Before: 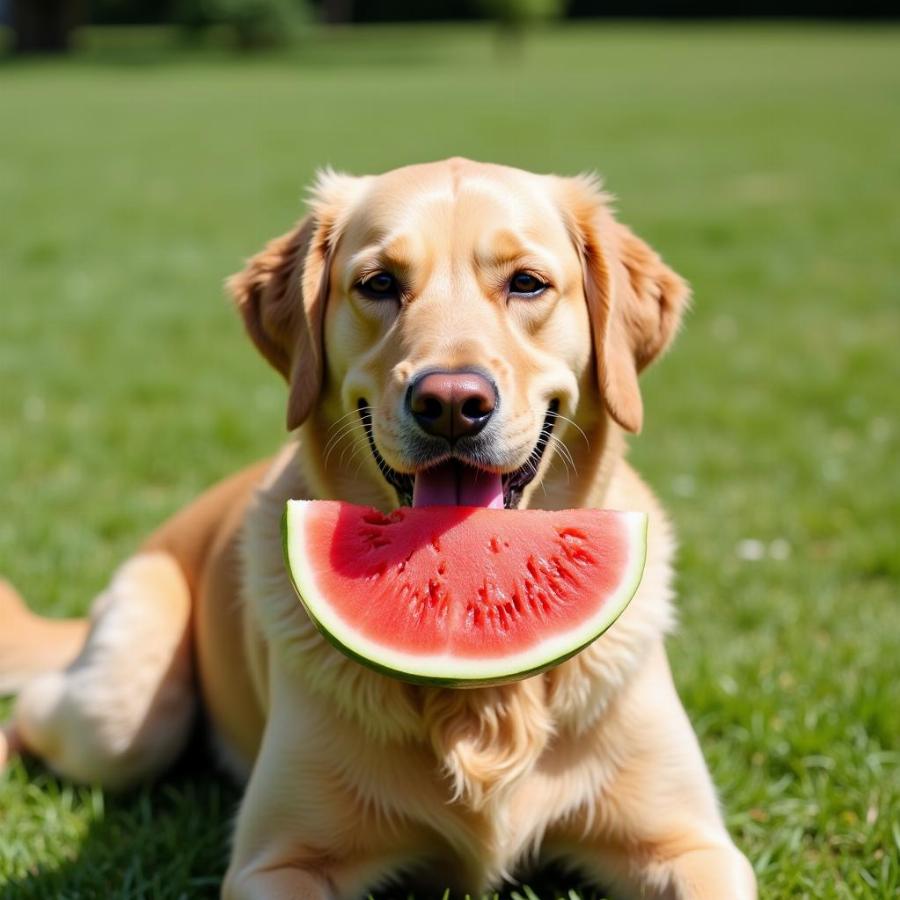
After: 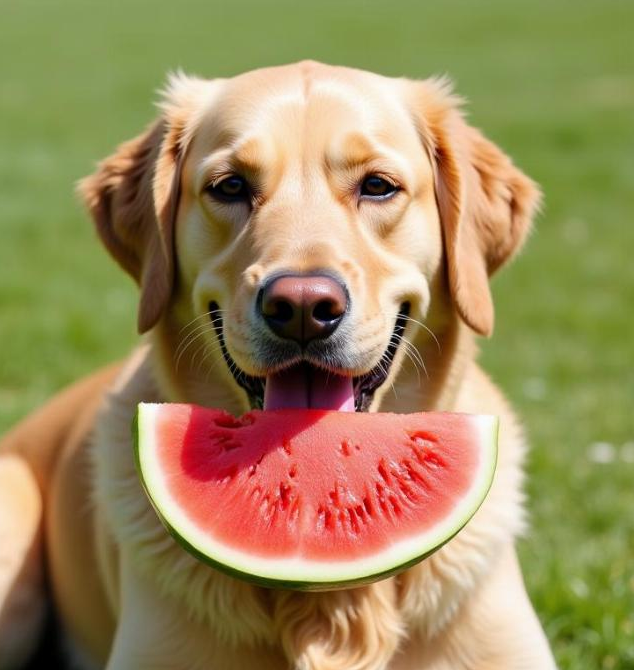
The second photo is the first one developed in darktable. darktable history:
crop and rotate: left 16.637%, top 10.819%, right 12.891%, bottom 14.626%
